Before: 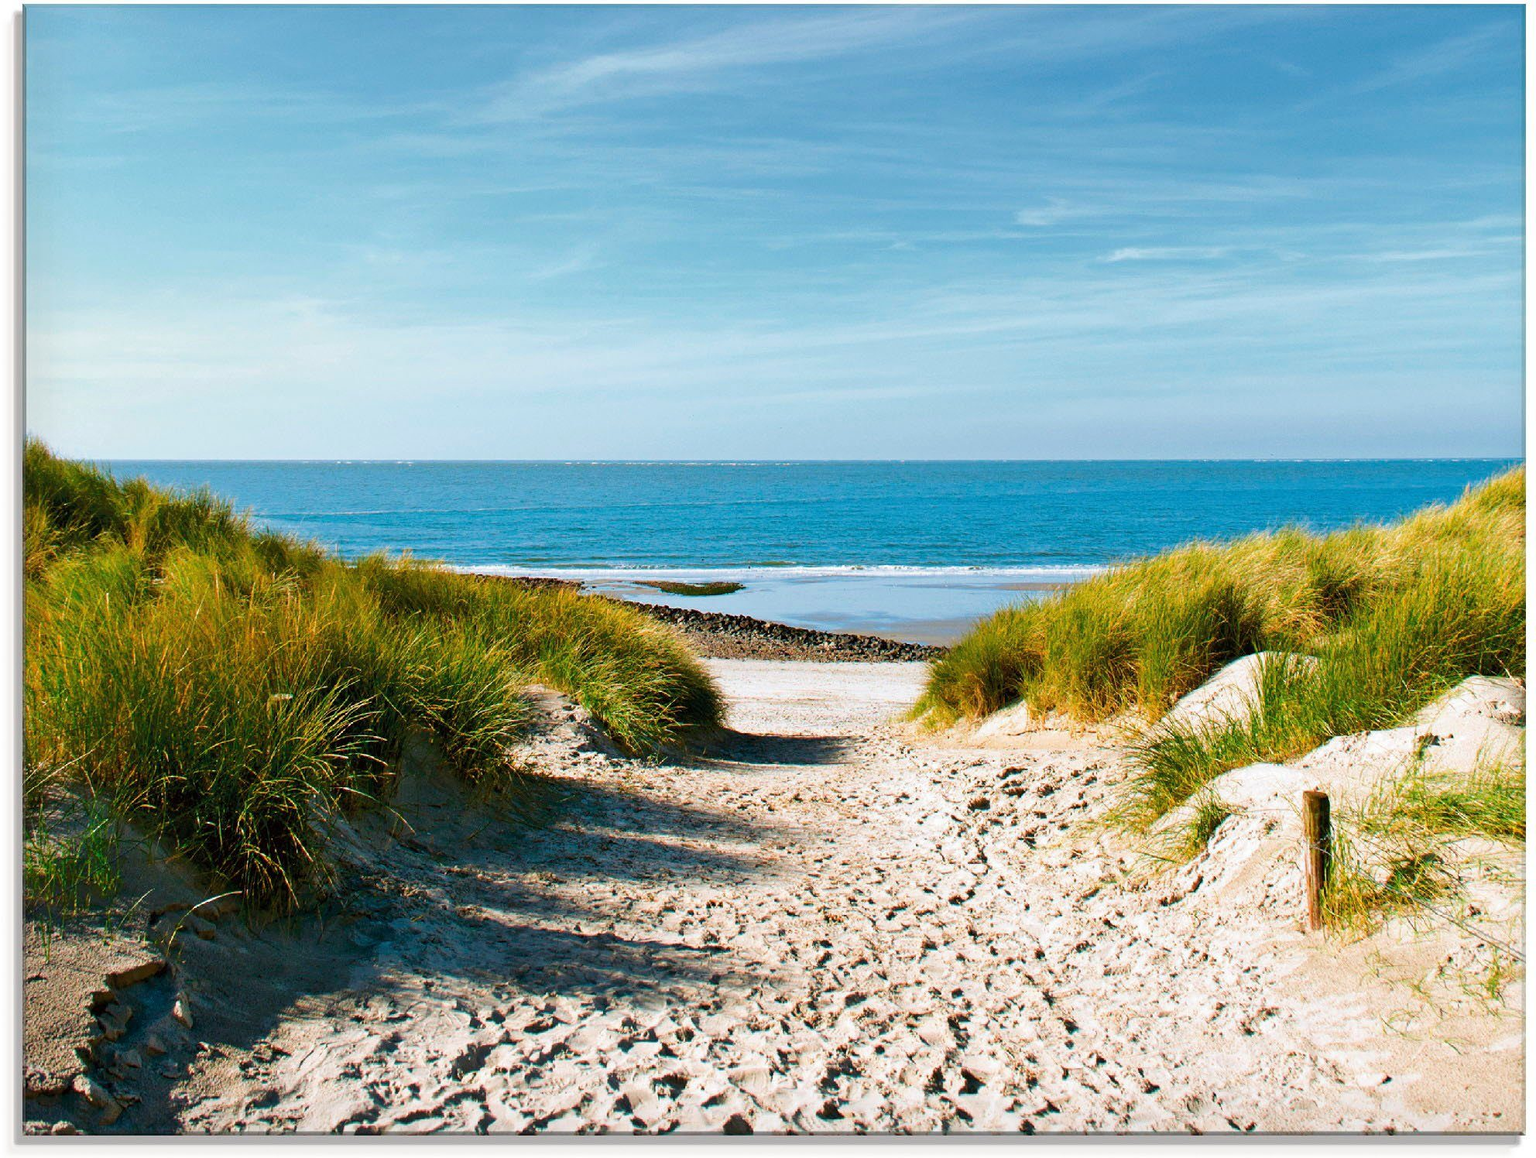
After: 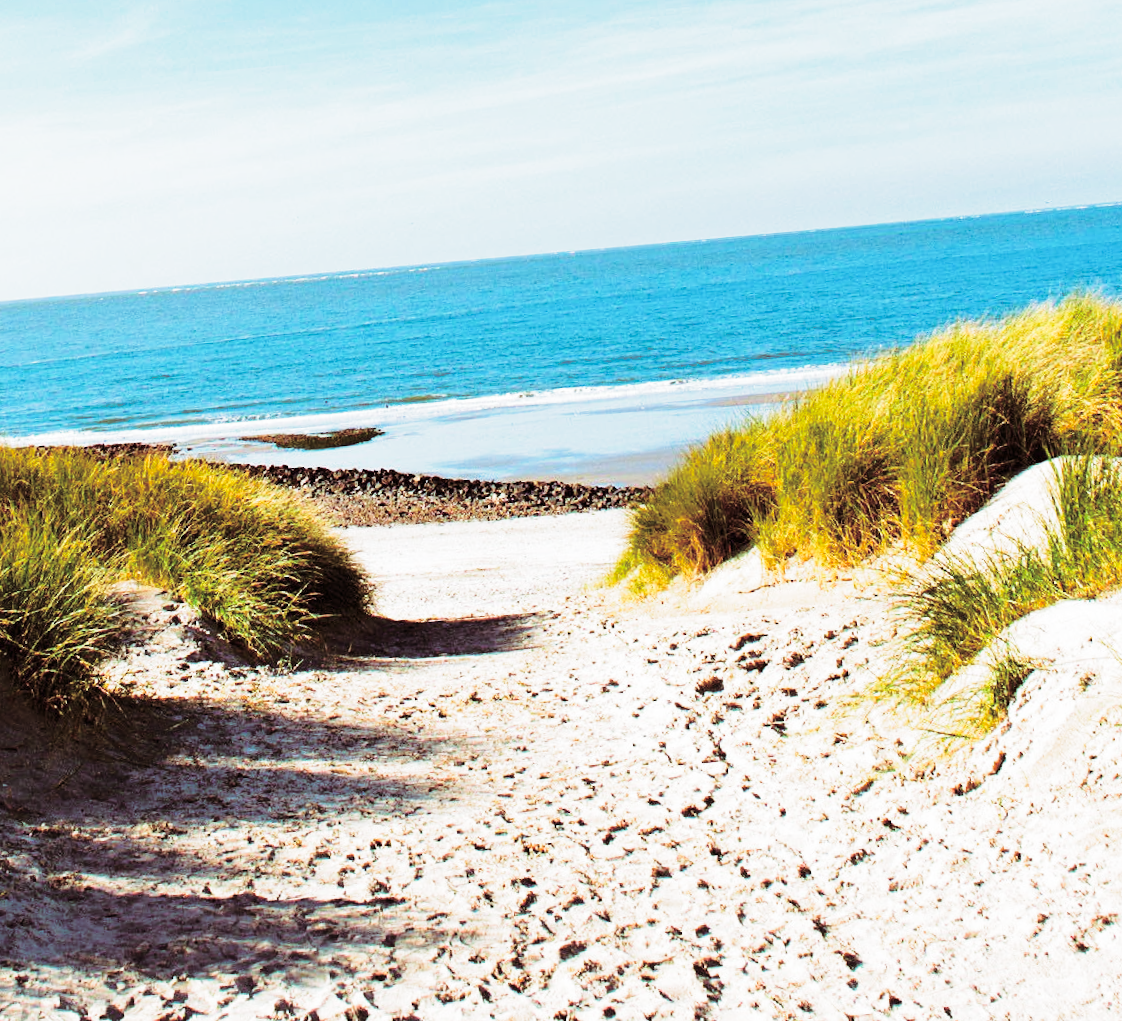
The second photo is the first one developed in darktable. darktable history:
crop and rotate: left 28.256%, top 17.734%, right 12.656%, bottom 3.573%
split-toning: shadows › saturation 0.41, highlights › saturation 0, compress 33.55%
rotate and perspective: rotation -5°, crop left 0.05, crop right 0.952, crop top 0.11, crop bottom 0.89
base curve: curves: ch0 [(0, 0) (0.028, 0.03) (0.121, 0.232) (0.46, 0.748) (0.859, 0.968) (1, 1)], preserve colors none
